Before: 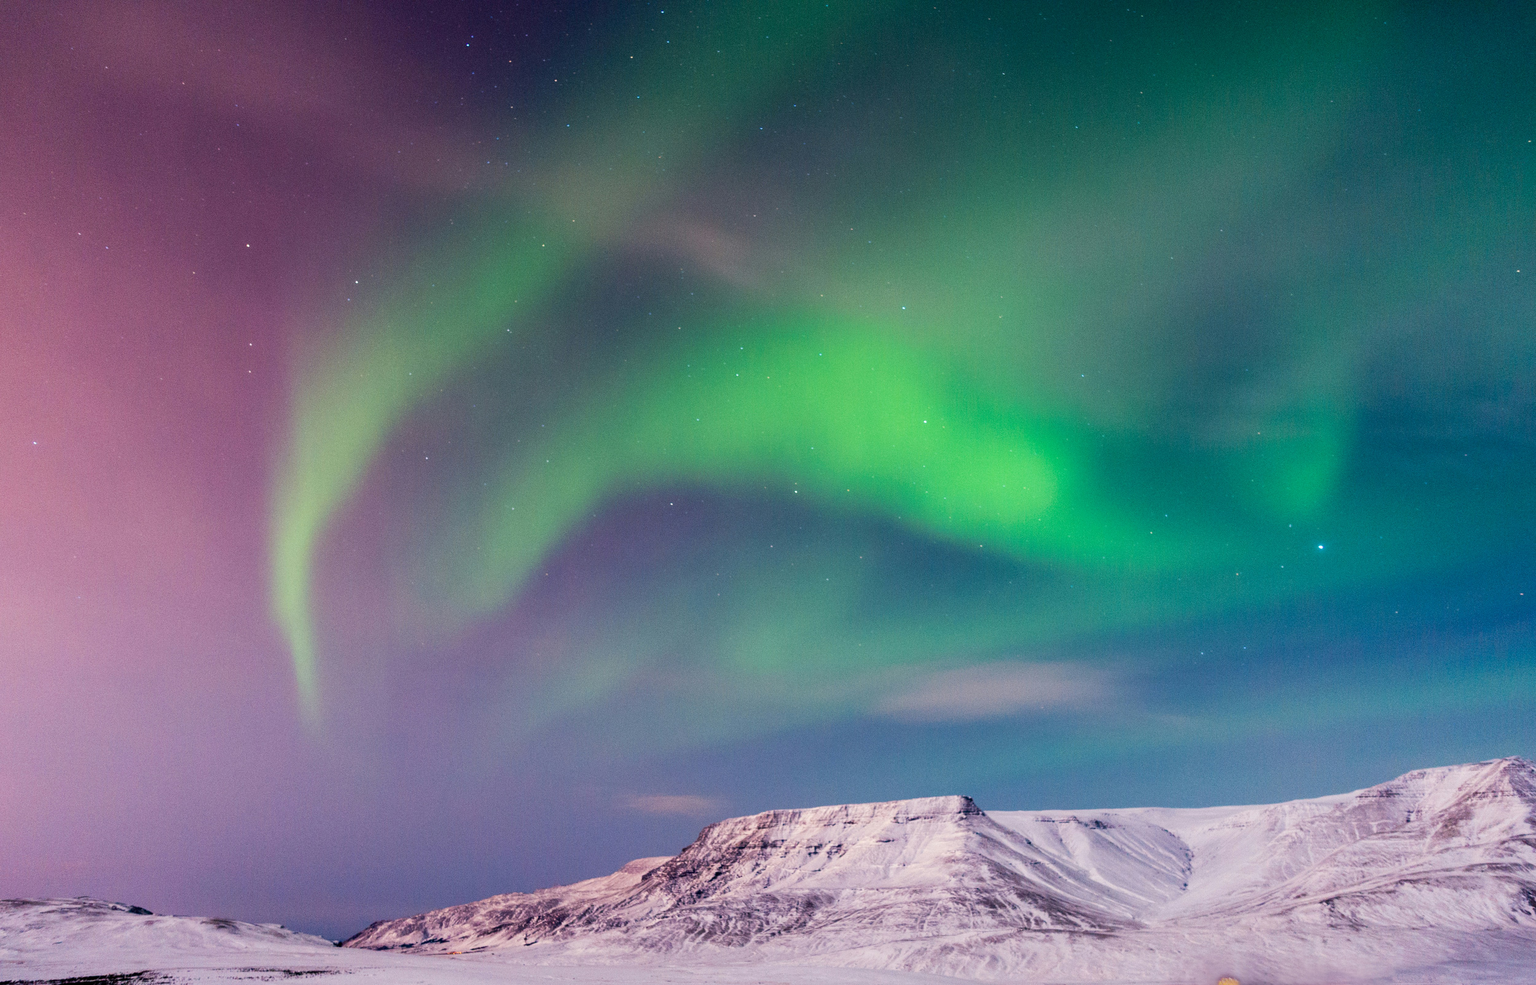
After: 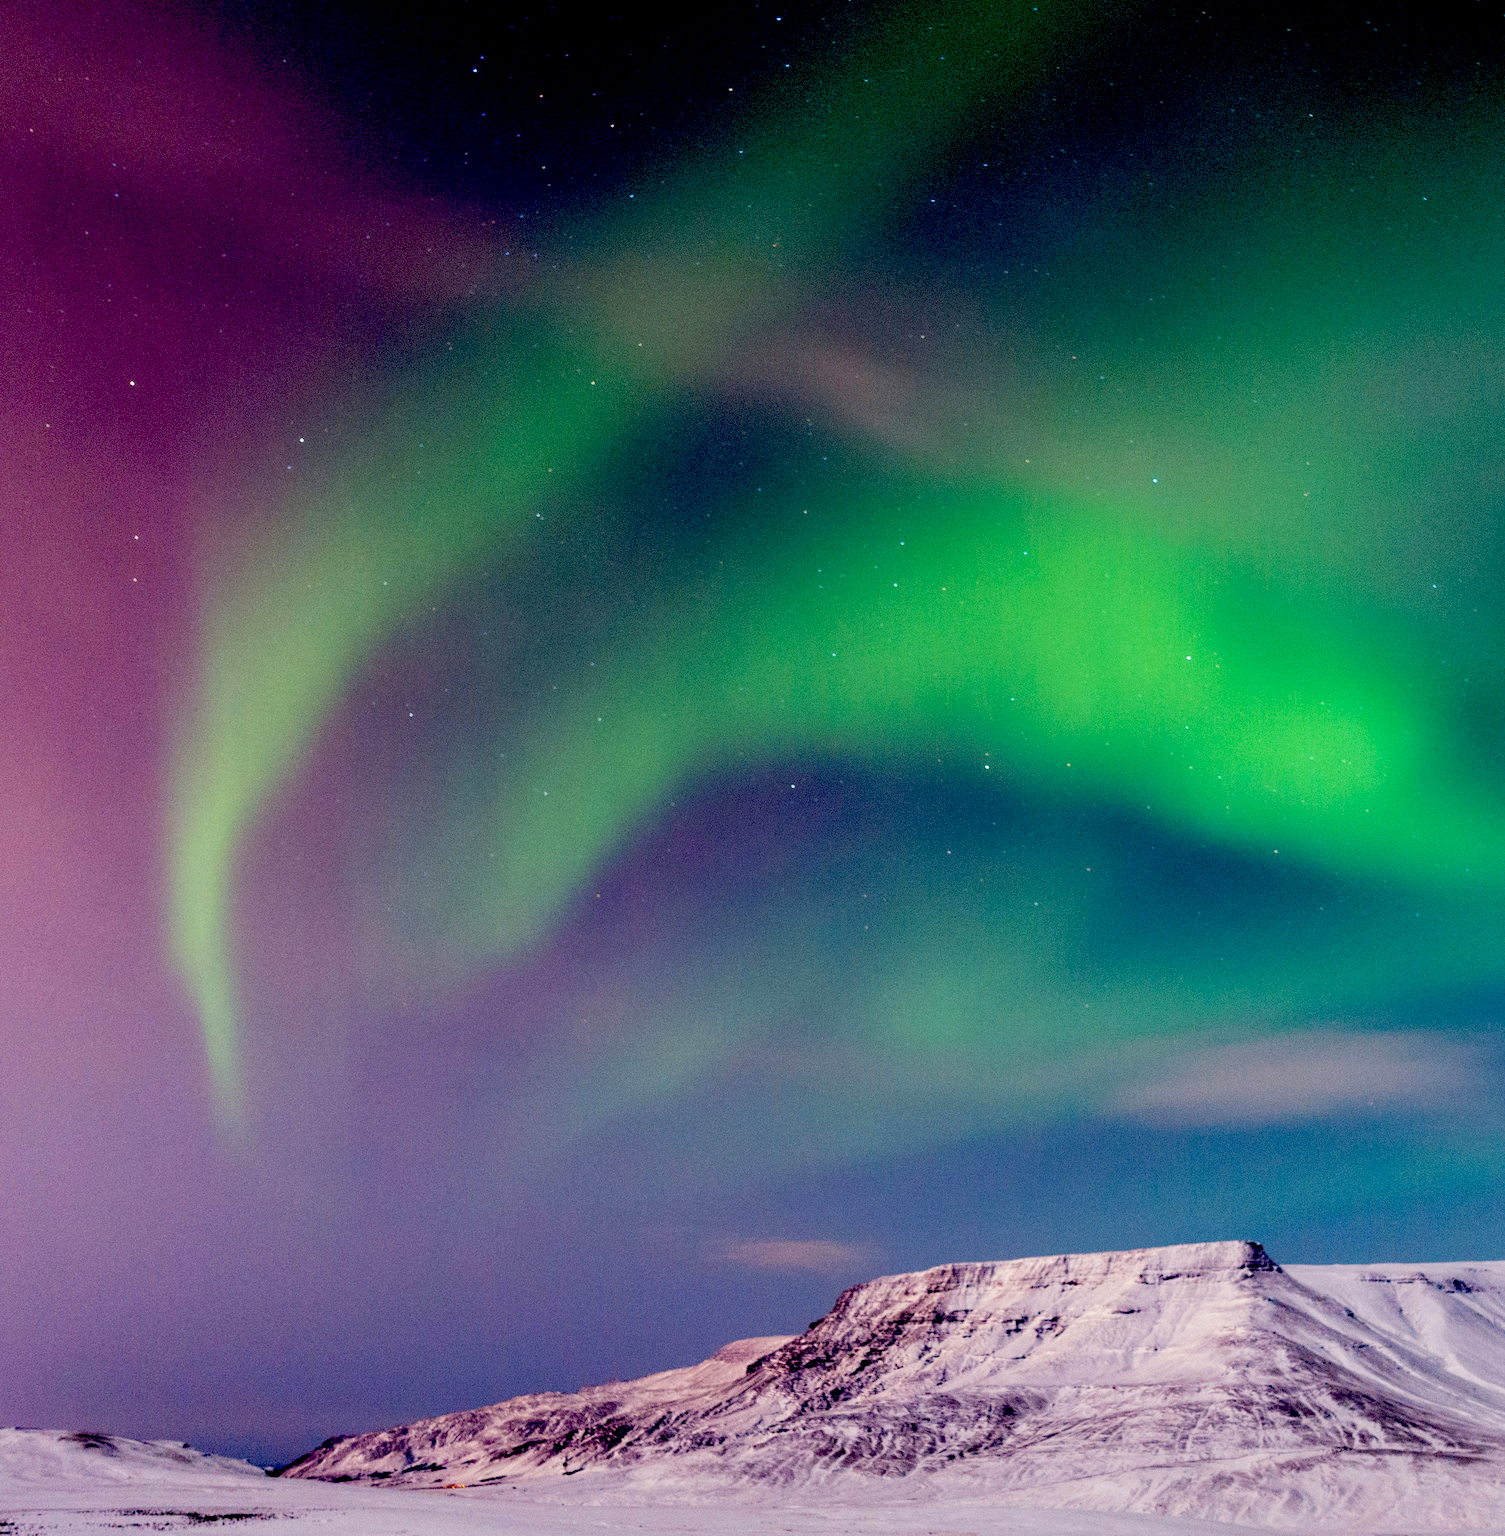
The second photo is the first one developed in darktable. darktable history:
exposure: black level correction 0.056, compensate highlight preservation false
crop: left 10.644%, right 26.528%
